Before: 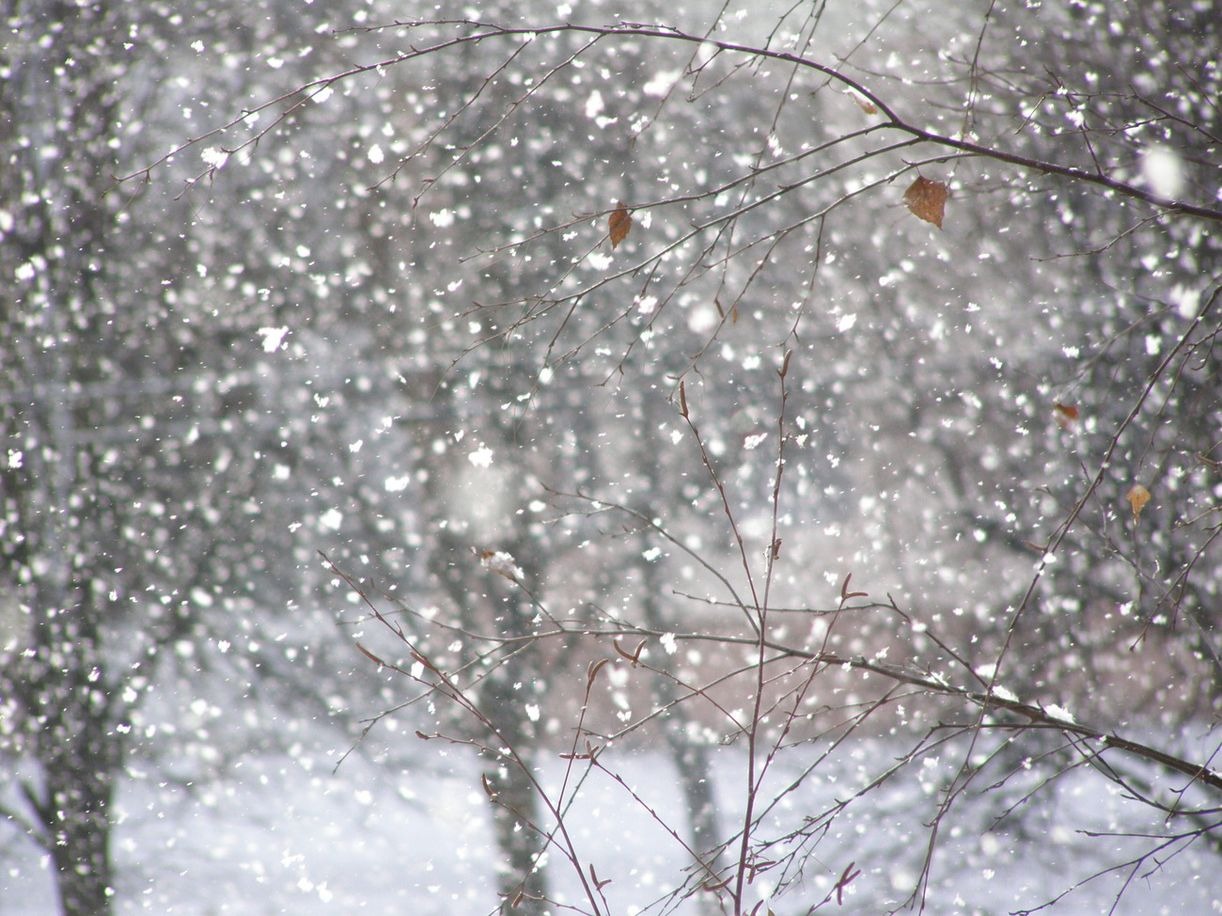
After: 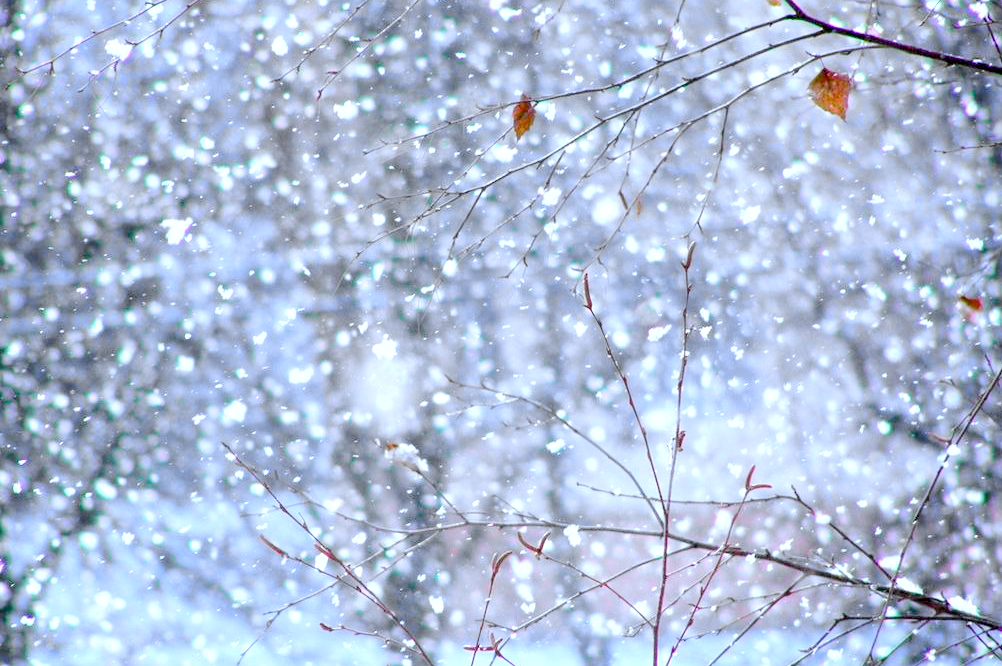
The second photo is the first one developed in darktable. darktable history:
tone curve: curves: ch0 [(0, 0) (0.071, 0.047) (0.266, 0.26) (0.483, 0.554) (0.753, 0.811) (1, 0.983)]; ch1 [(0, 0) (0.346, 0.307) (0.408, 0.369) (0.463, 0.443) (0.482, 0.493) (0.502, 0.5) (0.517, 0.502) (0.55, 0.548) (0.597, 0.624) (0.651, 0.698) (1, 1)]; ch2 [(0, 0) (0.346, 0.34) (0.434, 0.46) (0.485, 0.494) (0.5, 0.494) (0.517, 0.506) (0.535, 0.529) (0.583, 0.611) (0.625, 0.666) (1, 1)], color space Lab, independent channels, preserve colors none
crop: left 7.856%, top 11.836%, right 10.12%, bottom 15.387%
color balance rgb: linear chroma grading › global chroma 15%, perceptual saturation grading › global saturation 30%
exposure: black level correction 0.04, exposure 0.5 EV, compensate highlight preservation false
white balance: red 0.948, green 1.02, blue 1.176
